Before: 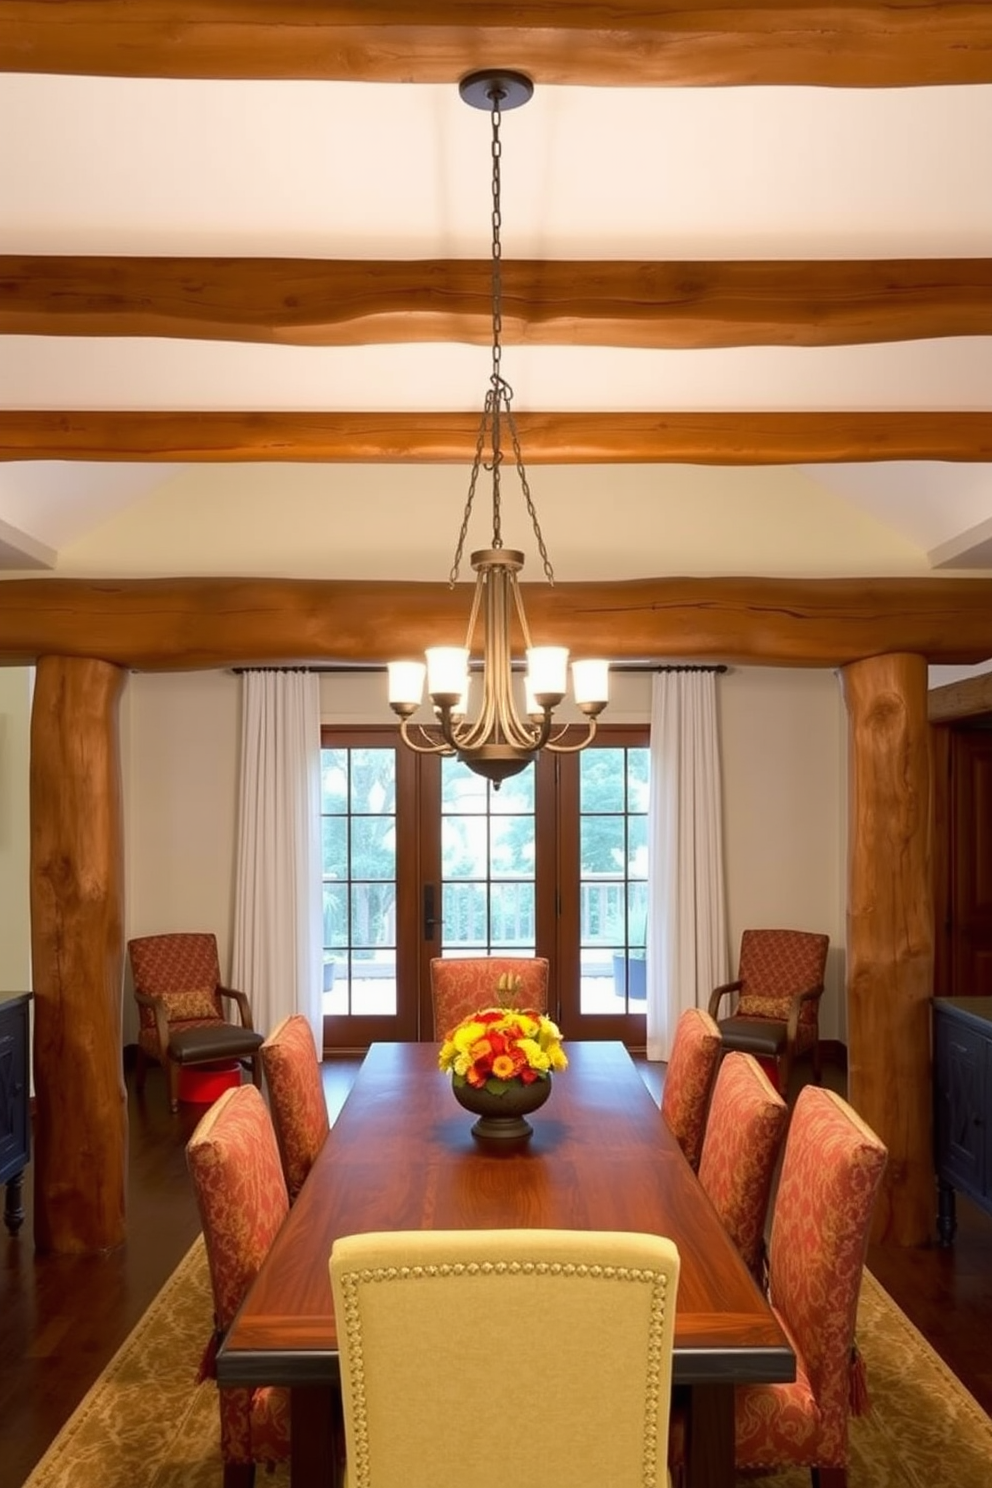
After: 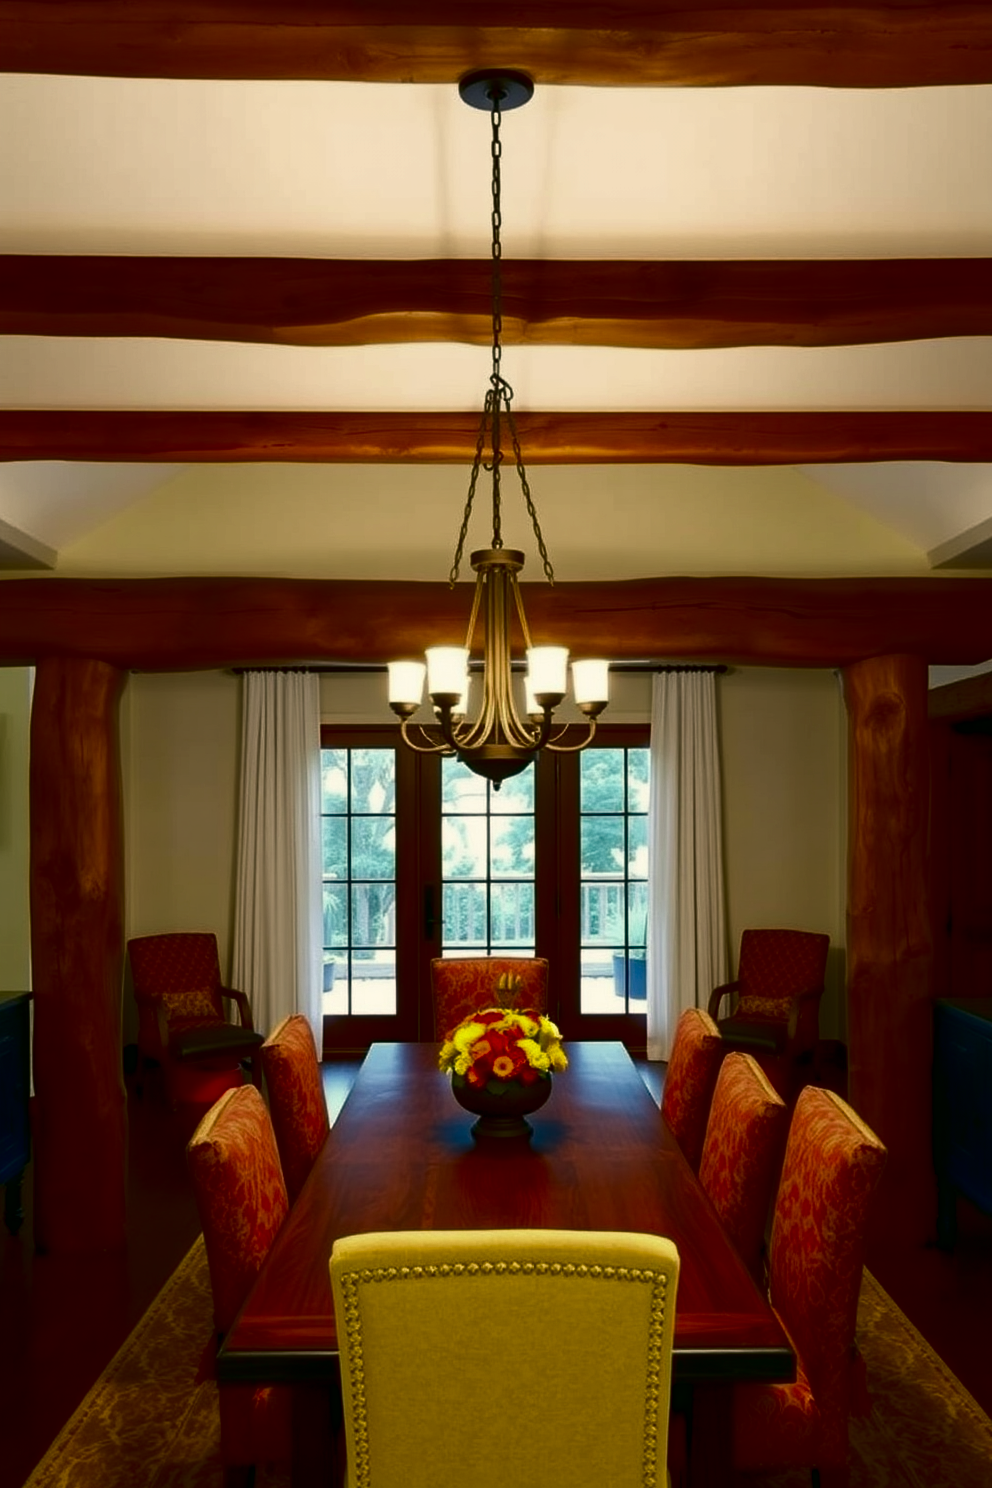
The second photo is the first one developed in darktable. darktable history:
color correction: highlights a* -0.482, highlights b* 9.48, shadows a* -9.48, shadows b* 0.803
contrast brightness saturation: contrast 0.09, brightness -0.59, saturation 0.17
